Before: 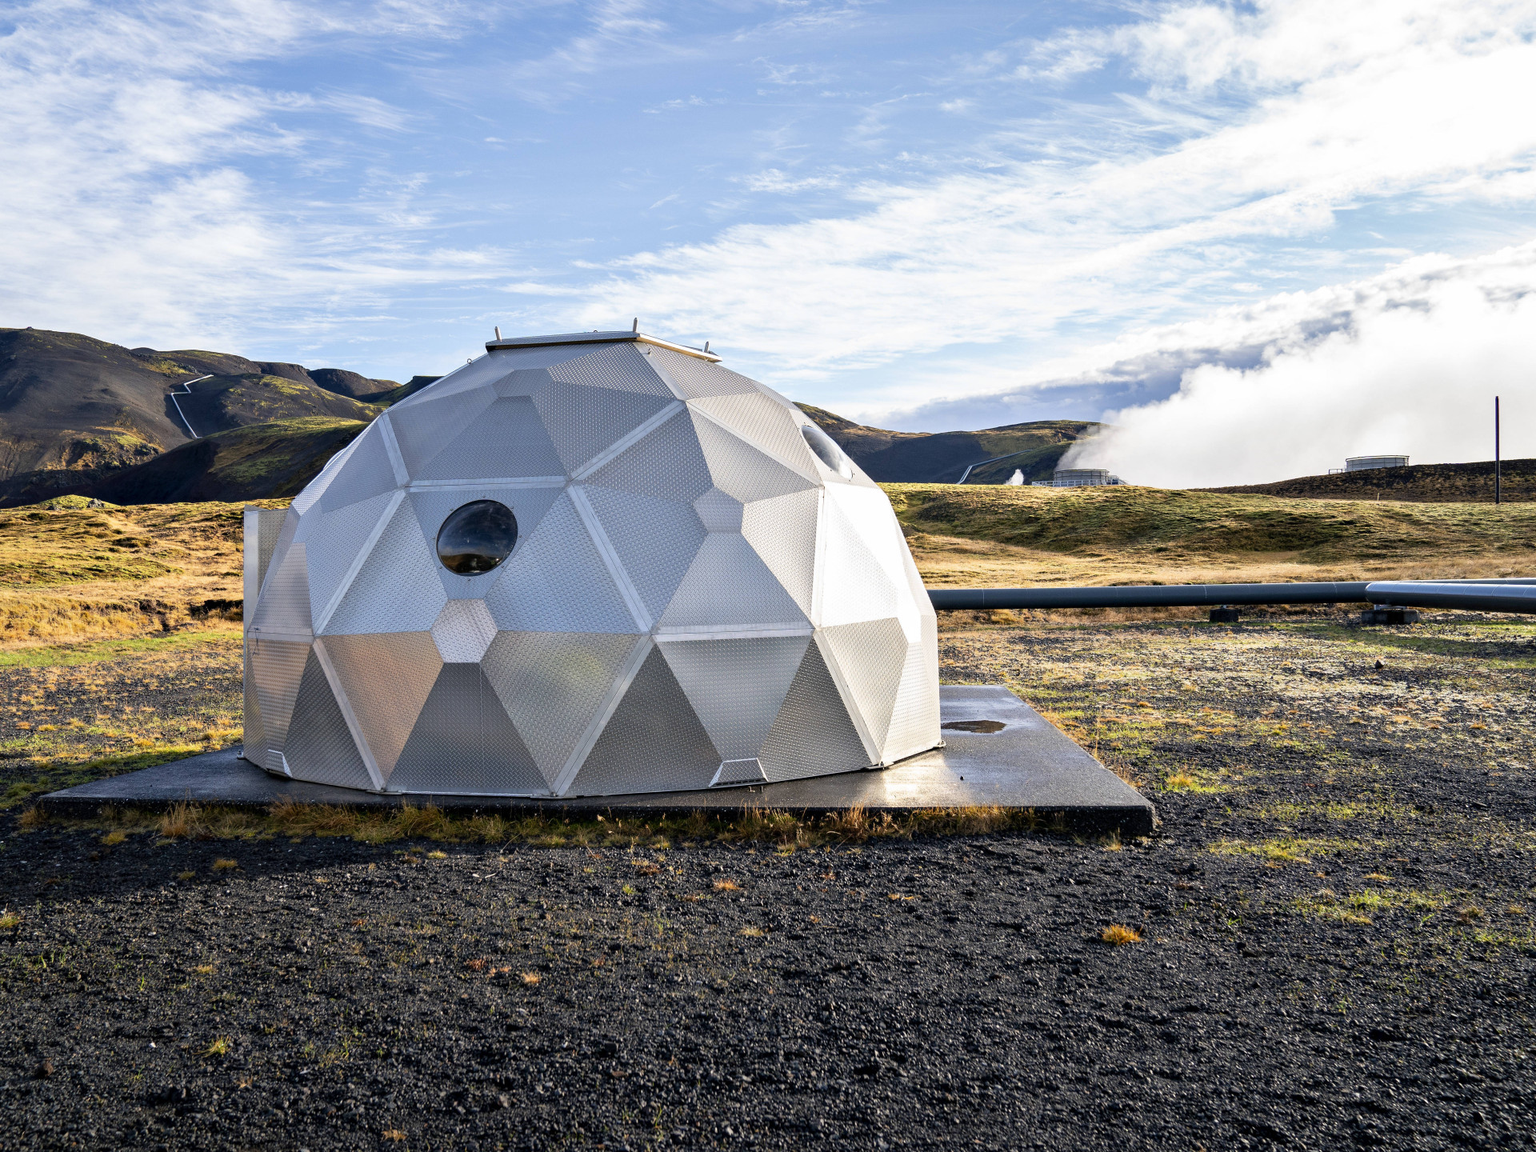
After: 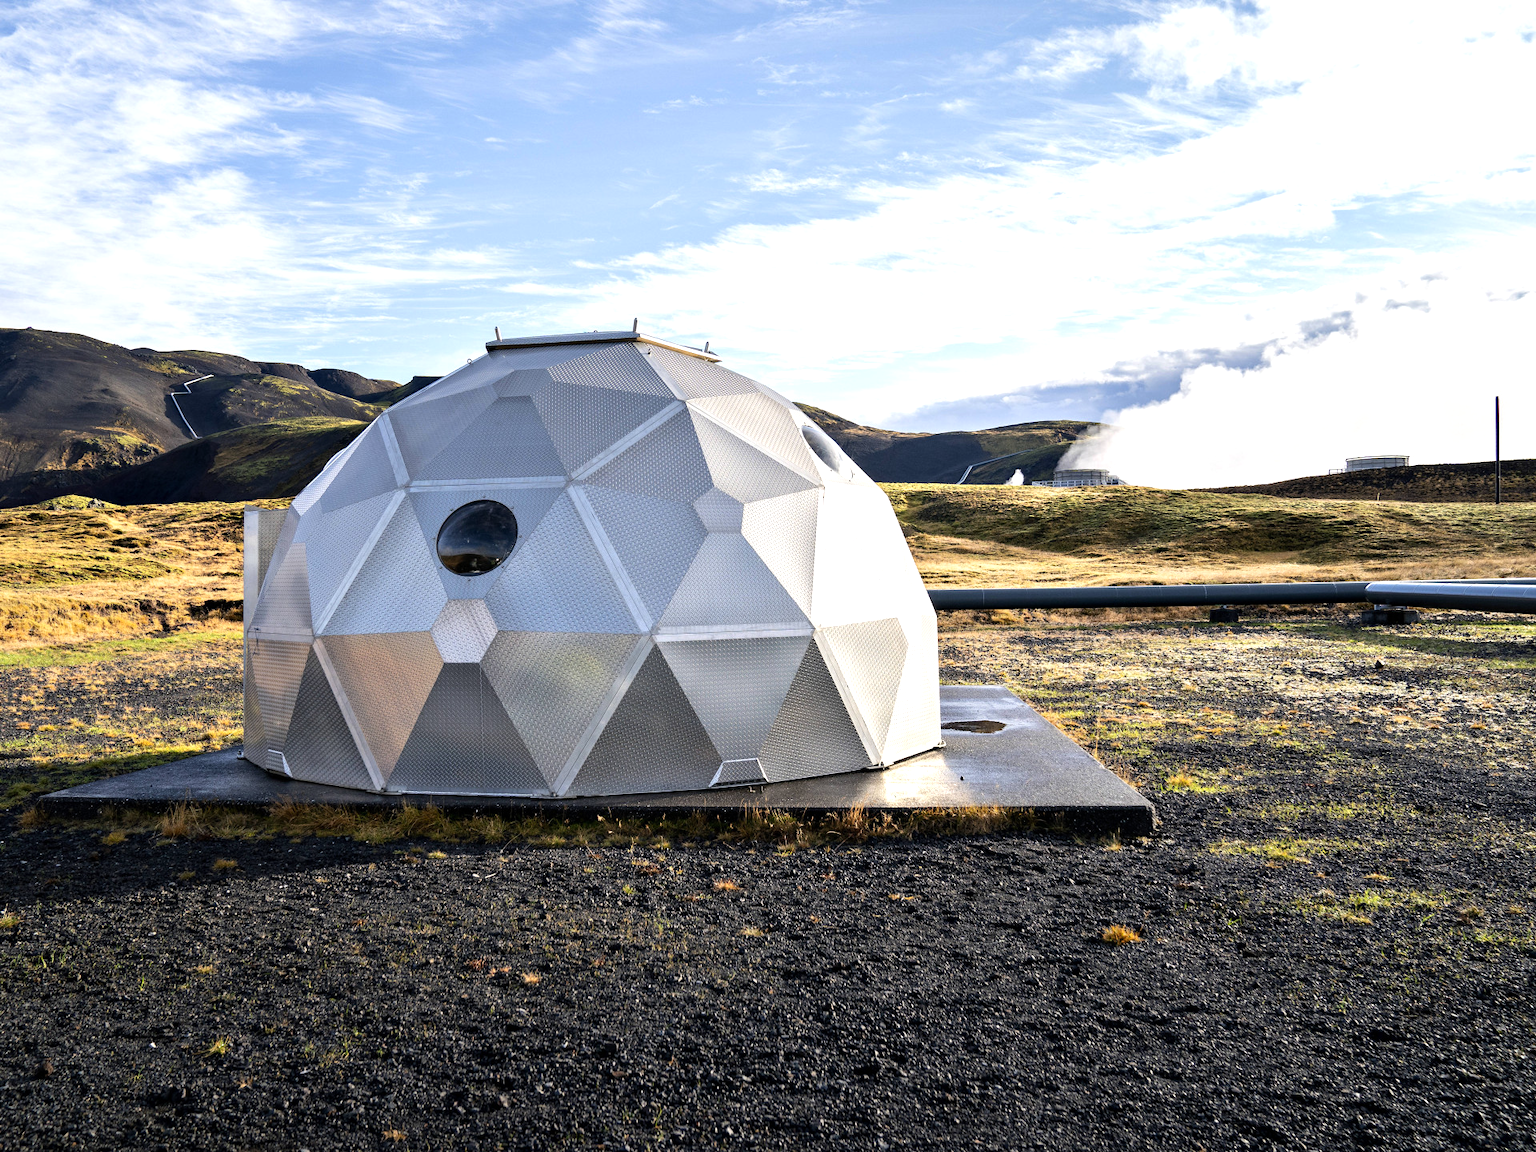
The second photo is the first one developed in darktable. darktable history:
tone equalizer: -8 EV -0.417 EV, -7 EV -0.389 EV, -6 EV -0.333 EV, -5 EV -0.222 EV, -3 EV 0.222 EV, -2 EV 0.333 EV, -1 EV 0.389 EV, +0 EV 0.417 EV, edges refinement/feathering 500, mask exposure compensation -1.57 EV, preserve details no
white balance: emerald 1
